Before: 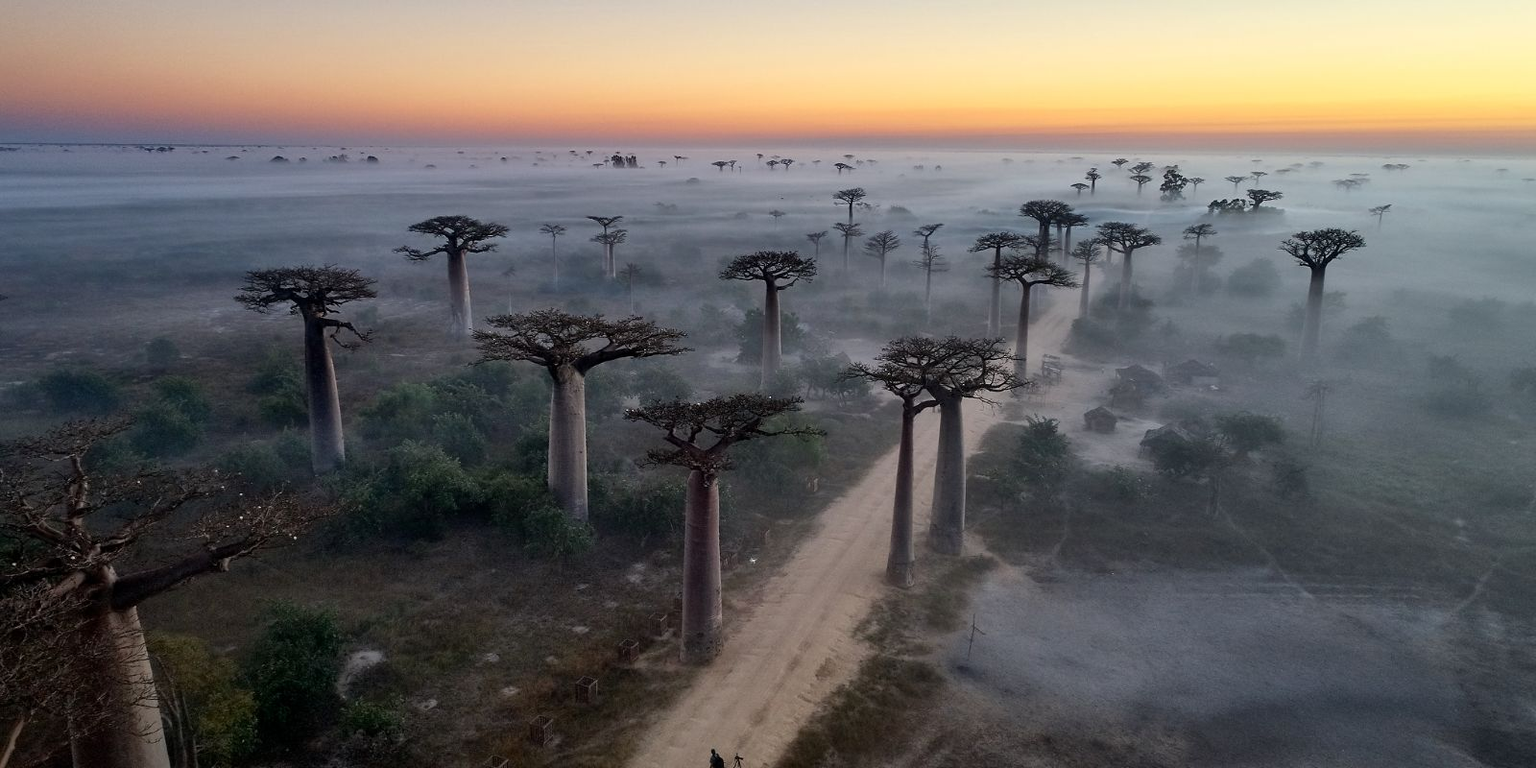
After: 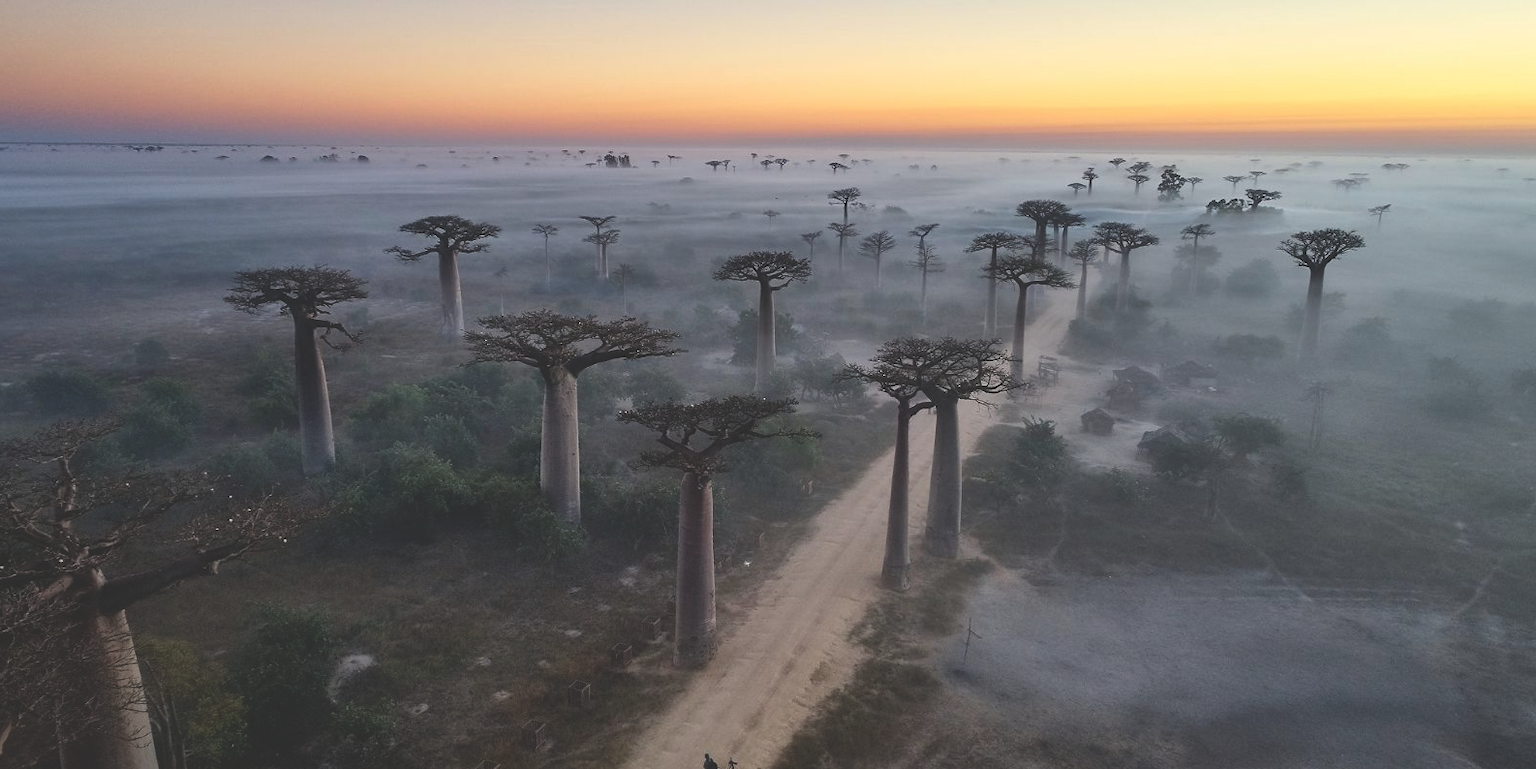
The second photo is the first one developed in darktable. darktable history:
crop and rotate: left 0.85%, top 0.27%, bottom 0.334%
exposure: black level correction -0.027, compensate highlight preservation false
